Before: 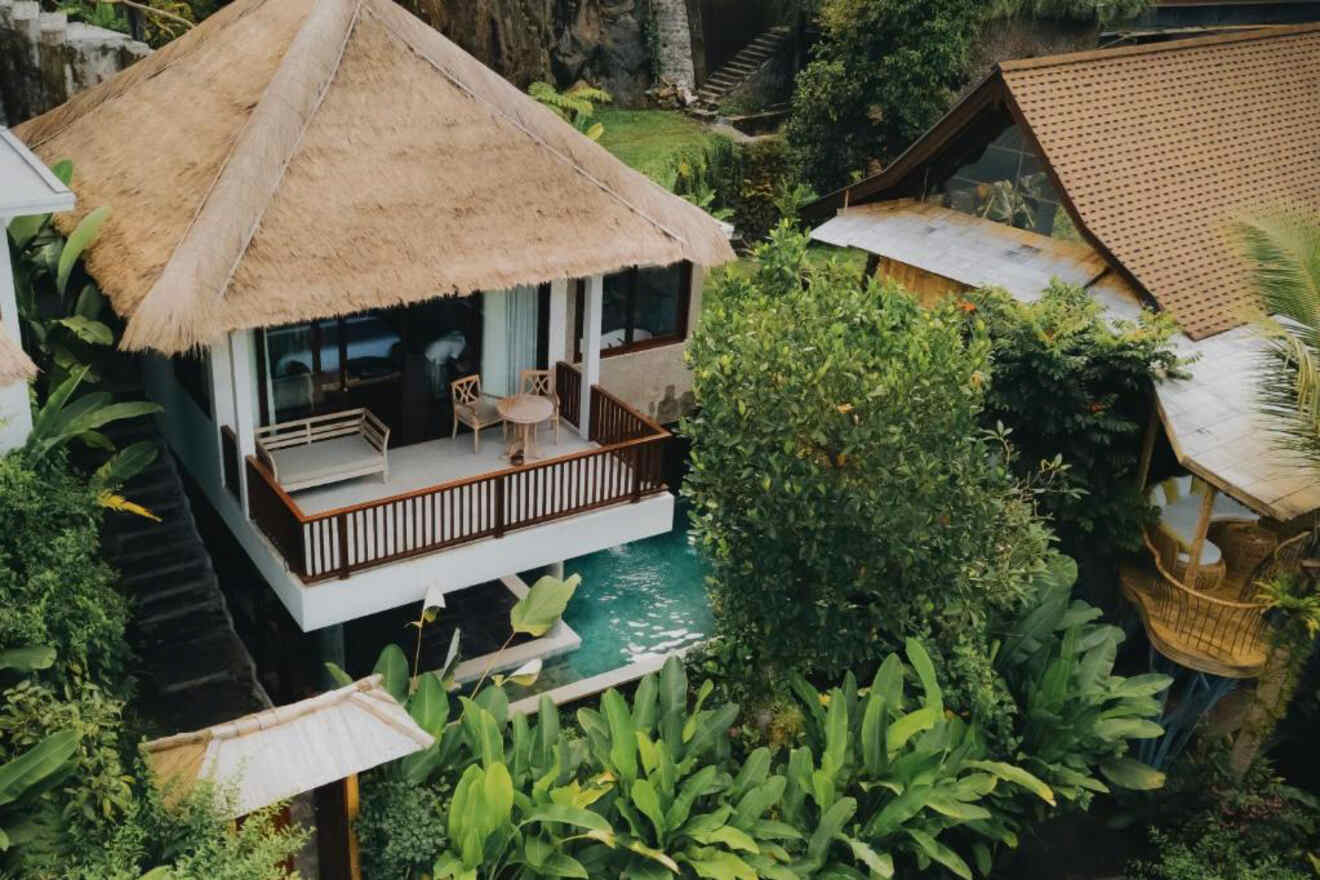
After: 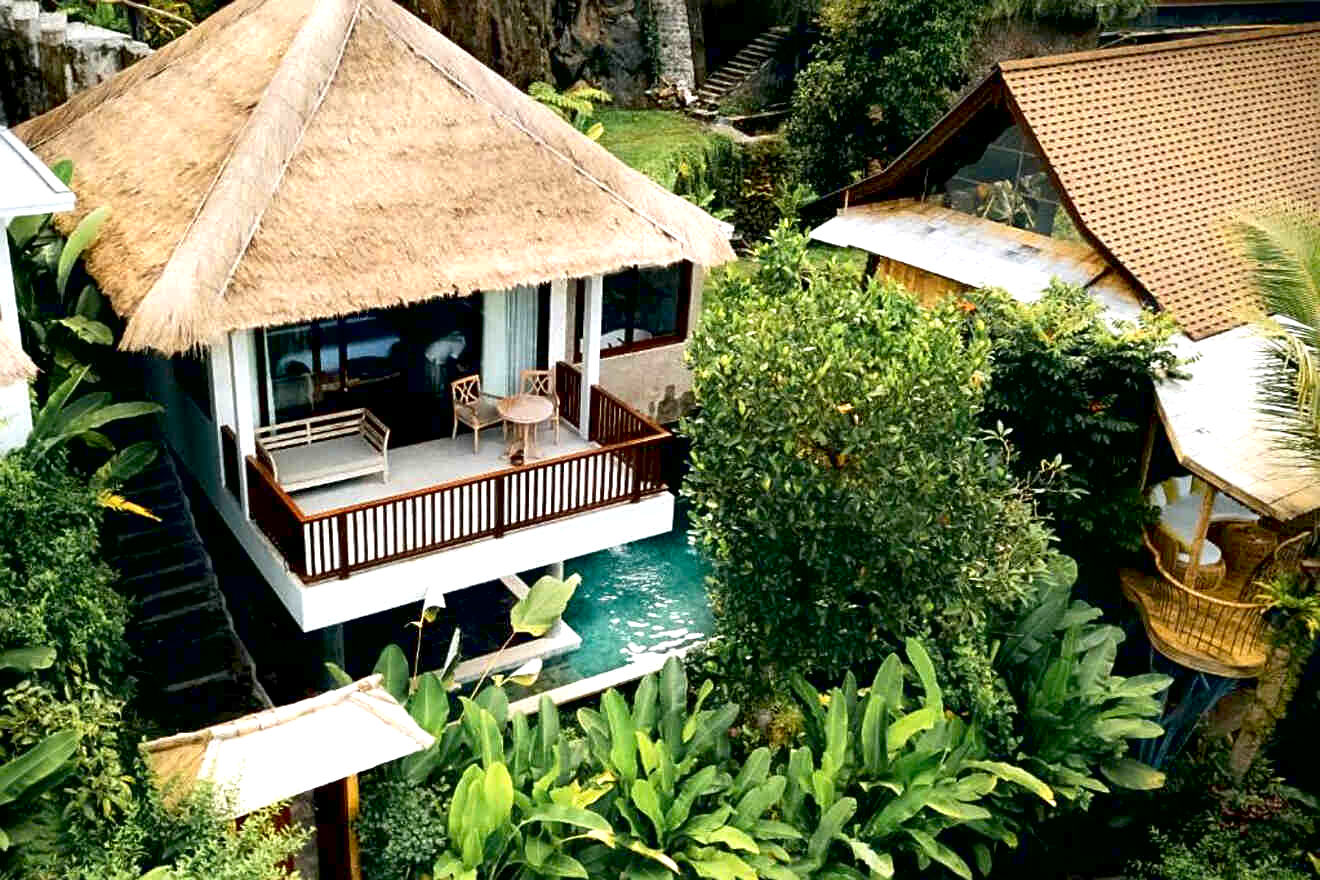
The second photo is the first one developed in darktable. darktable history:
exposure: black level correction 0.011, exposure 1.083 EV, compensate highlight preservation false
sharpen: amount 0.489
local contrast: mode bilateral grid, contrast 20, coarseness 50, detail 119%, midtone range 0.2
contrast brightness saturation: brightness -0.089
